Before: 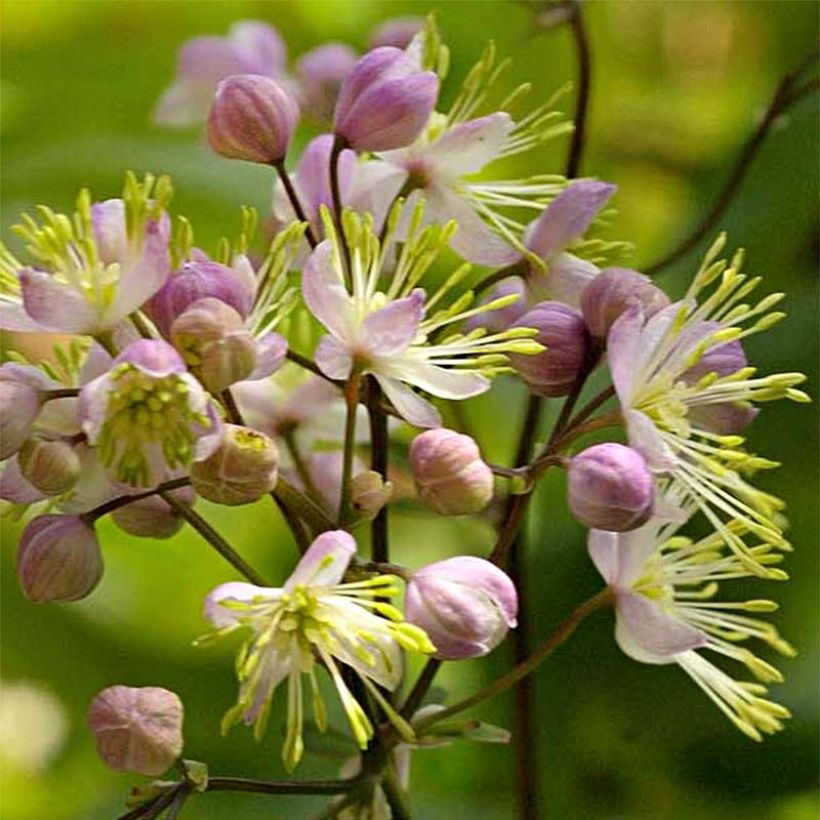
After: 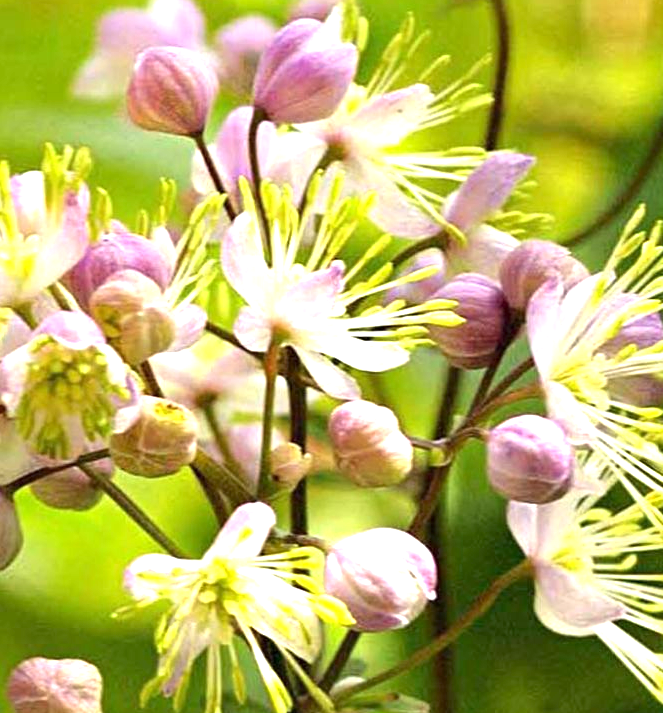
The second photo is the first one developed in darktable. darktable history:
exposure: exposure 1.223 EV, compensate highlight preservation false
crop: left 9.929%, top 3.475%, right 9.188%, bottom 9.529%
